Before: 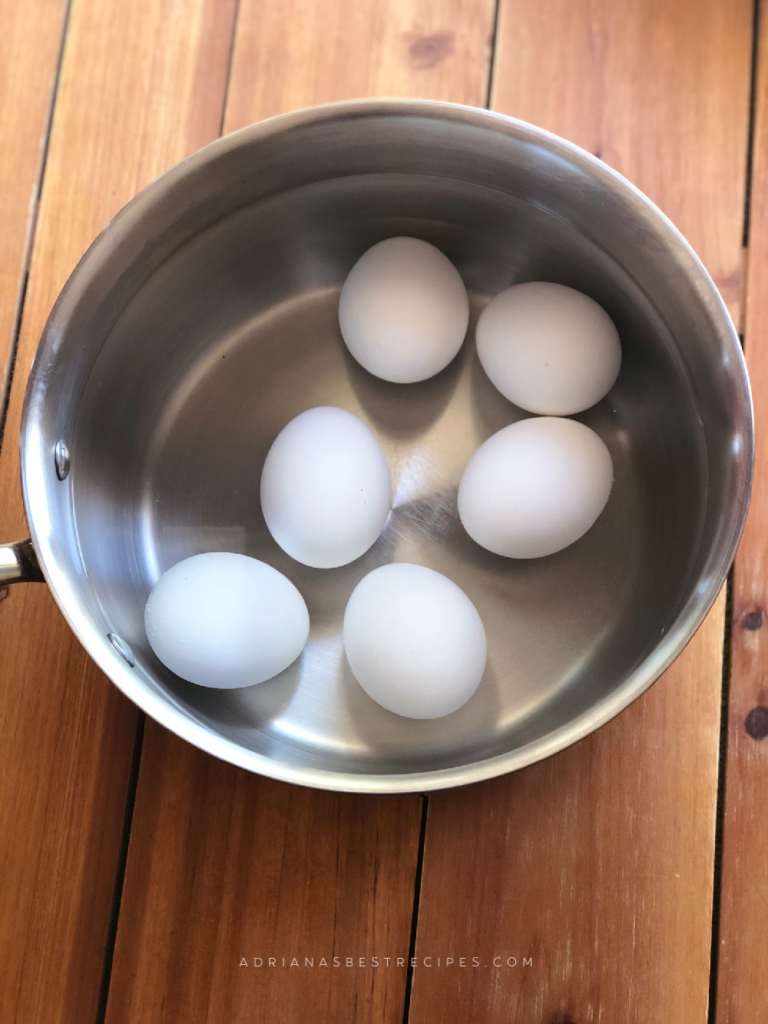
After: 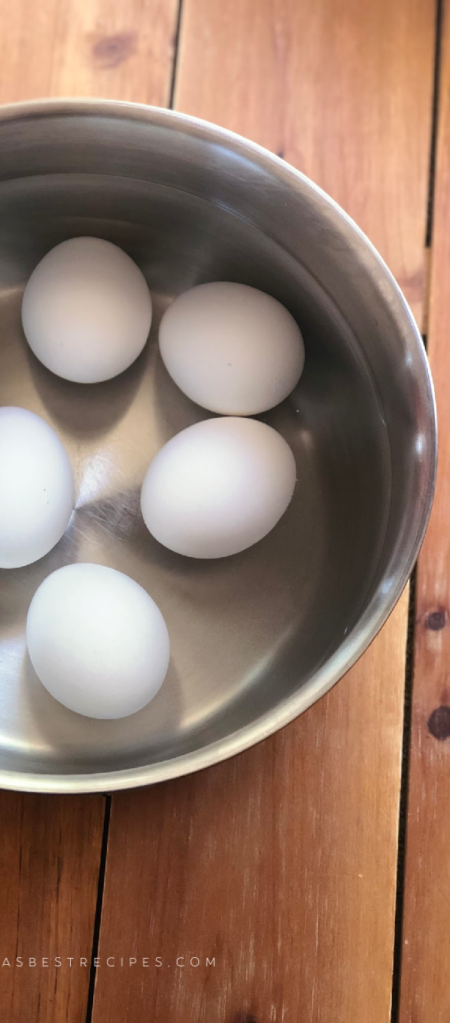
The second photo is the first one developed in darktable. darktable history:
crop: left 41.402%
split-toning: shadows › saturation 0.61, highlights › saturation 0.58, balance -28.74, compress 87.36%
